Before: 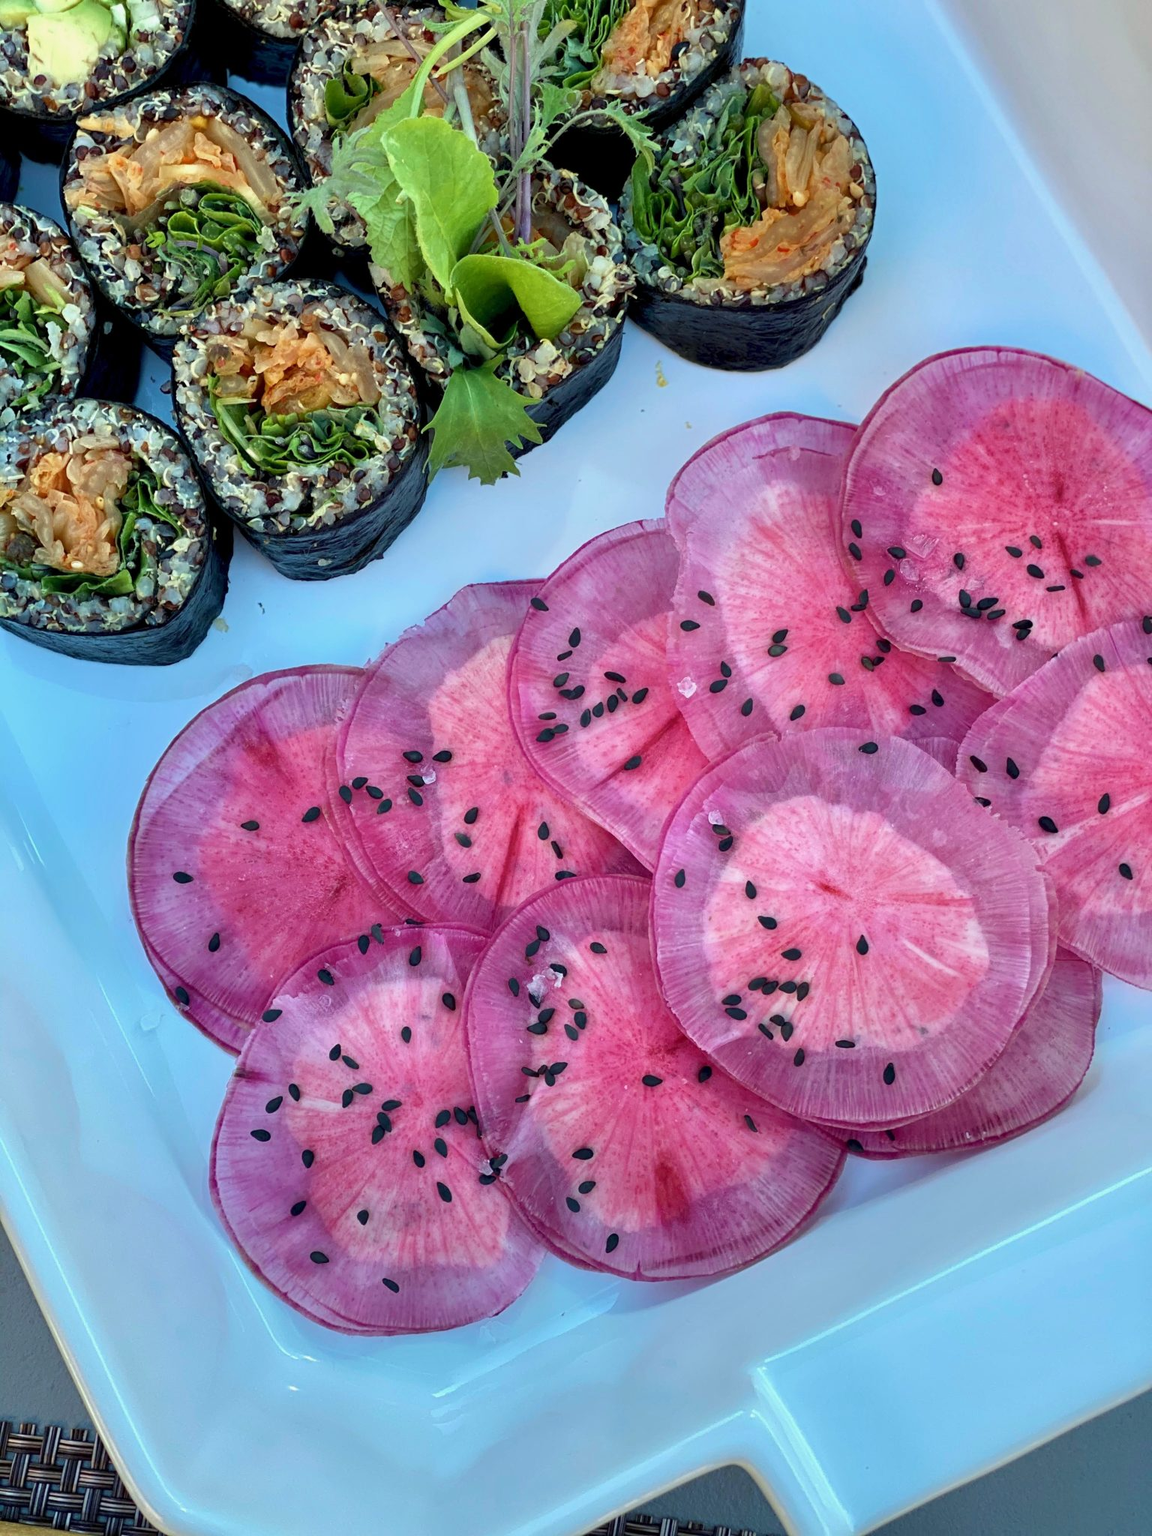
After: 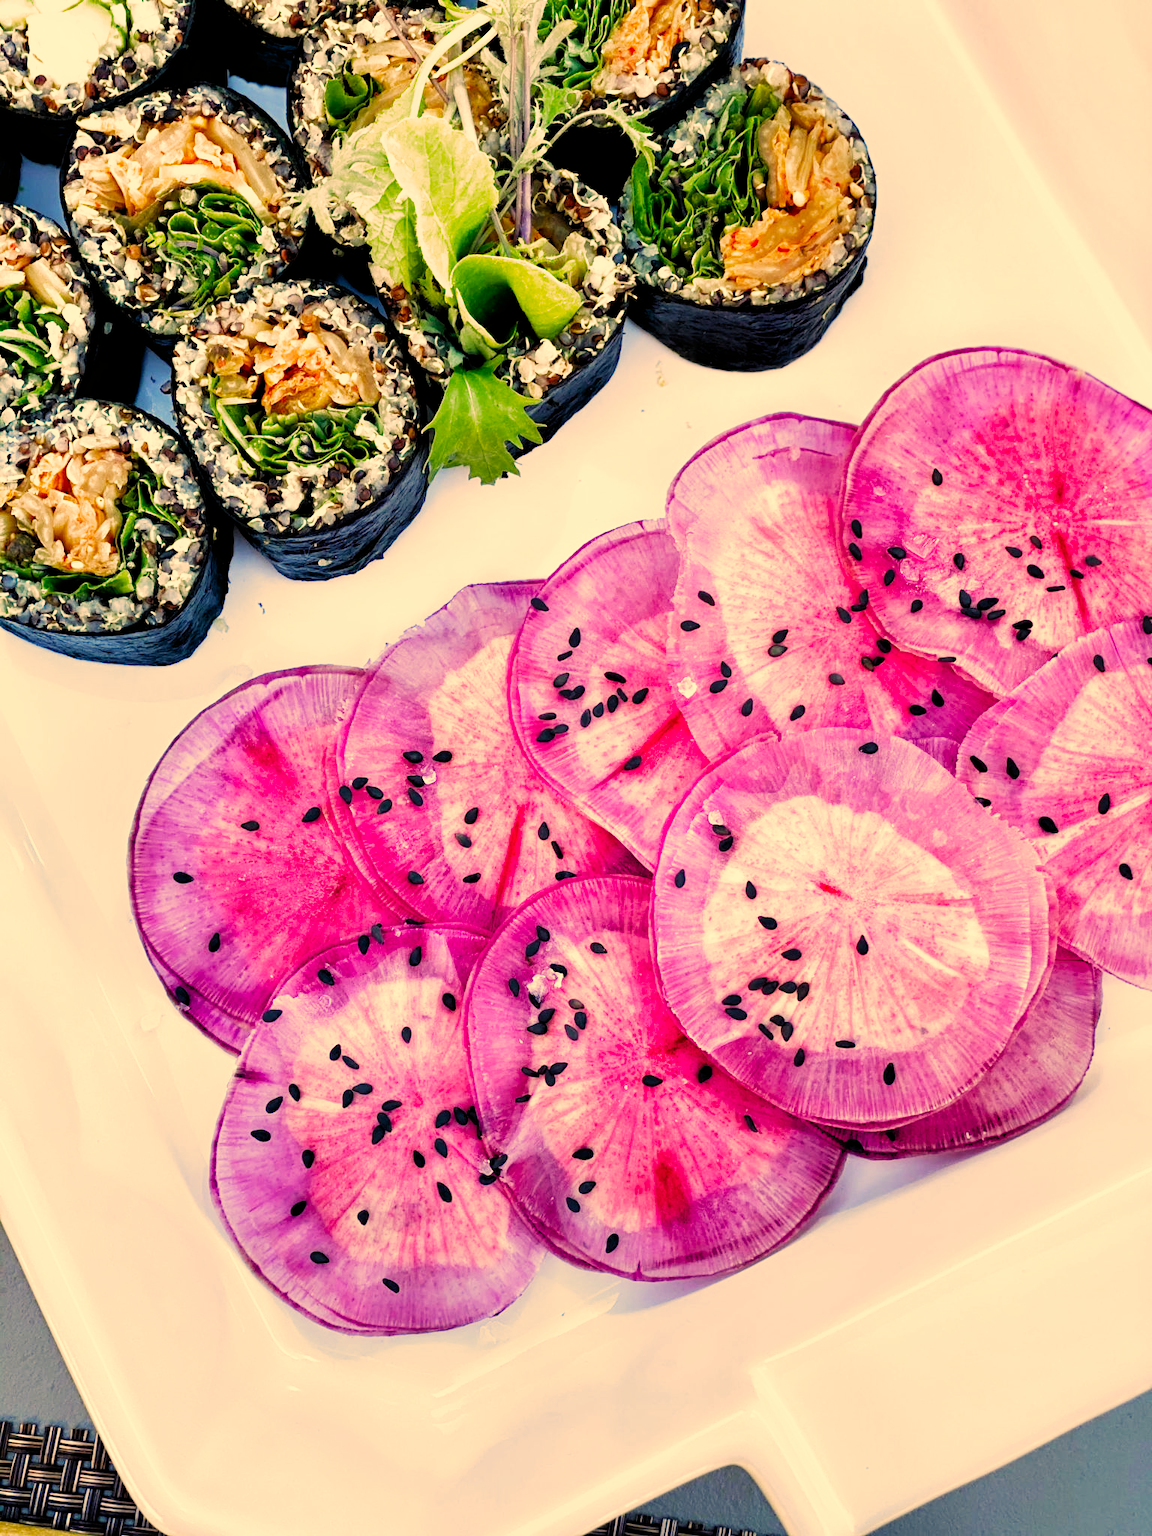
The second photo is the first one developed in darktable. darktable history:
exposure: exposure 0.669 EV, compensate highlight preservation false
filmic rgb: black relative exposure -6.43 EV, white relative exposure 2.43 EV, threshold 3 EV, hardness 5.27, latitude 0.1%, contrast 1.425, highlights saturation mix 2%, preserve chrominance no, color science v5 (2021), contrast in shadows safe, contrast in highlights safe, enable highlight reconstruction true
color correction: highlights a* 15, highlights b* 31.55
